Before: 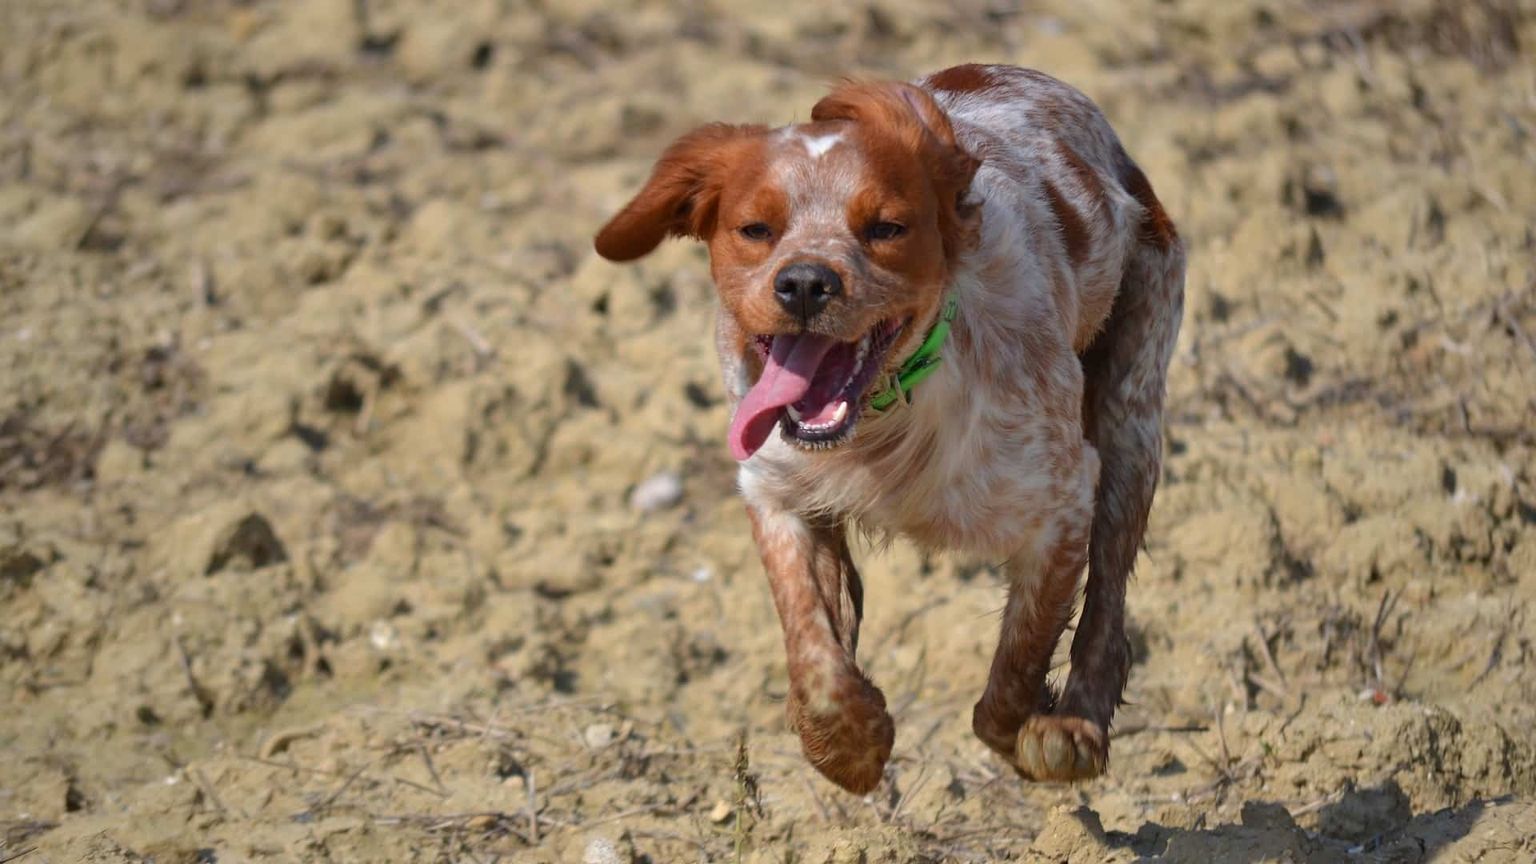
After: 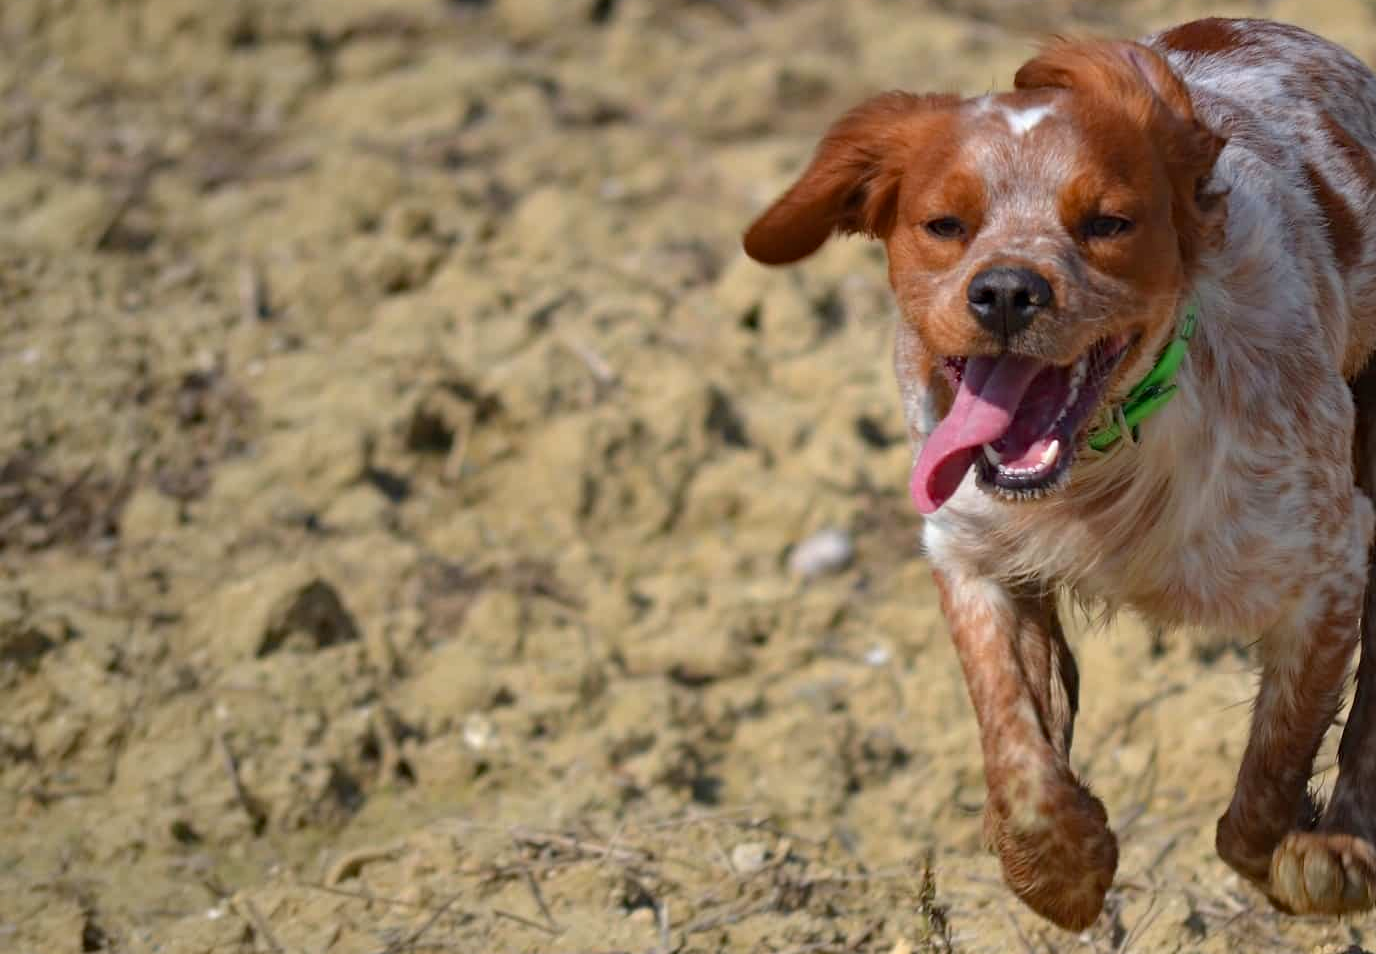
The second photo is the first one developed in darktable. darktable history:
crop: top 5.803%, right 27.864%, bottom 5.804%
haze removal: adaptive false
